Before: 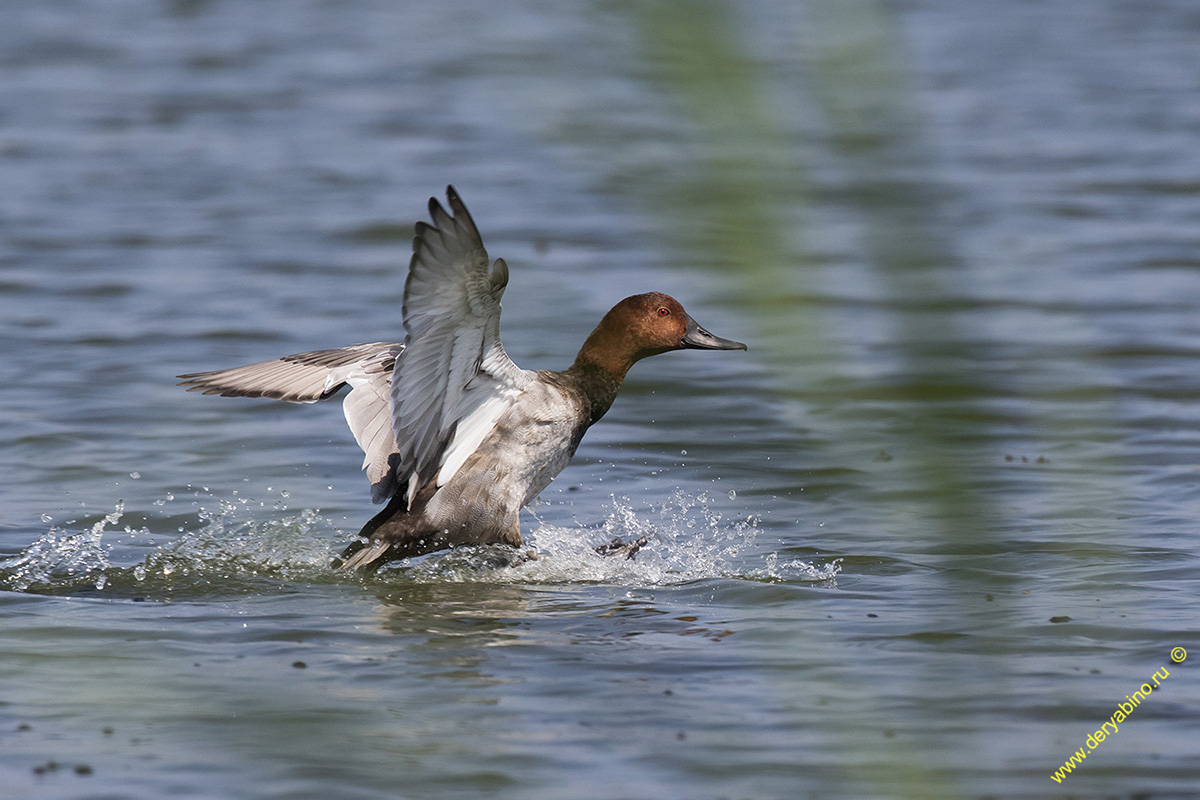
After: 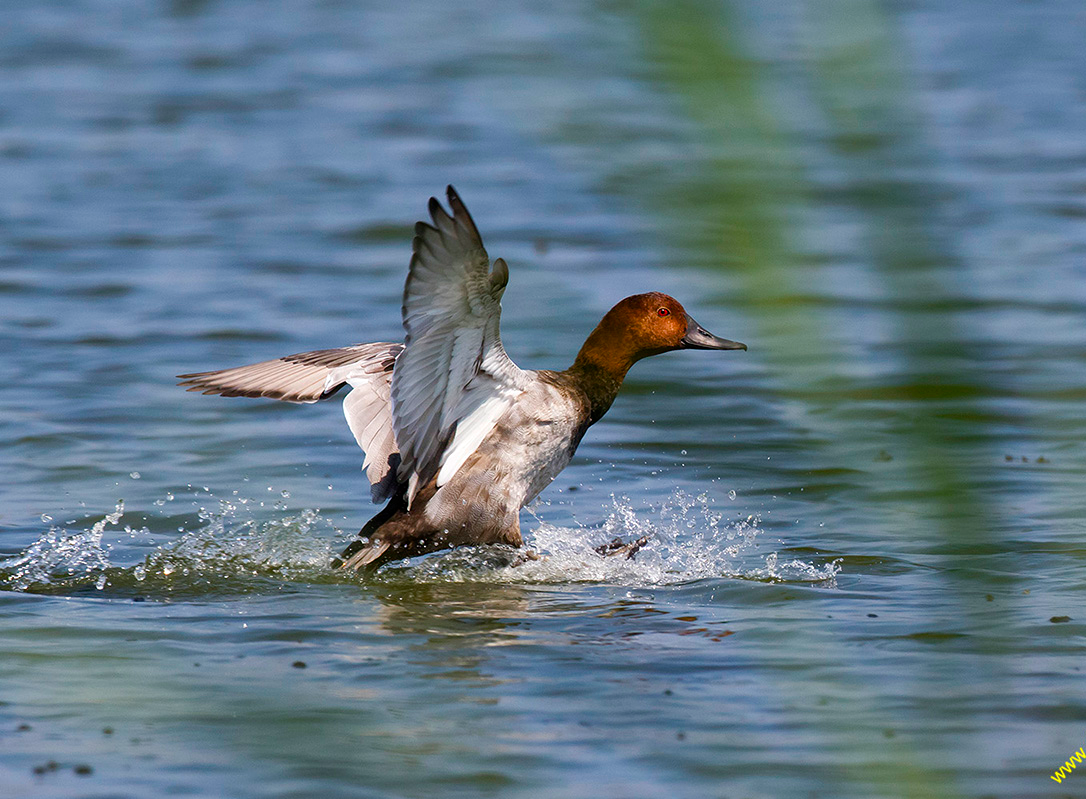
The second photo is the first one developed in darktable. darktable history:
color balance rgb: shadows lift › chroma 0.991%, shadows lift › hue 111.49°, perceptual saturation grading › global saturation 27.474%, perceptual saturation grading › highlights -27.734%, perceptual saturation grading › mid-tones 15.87%, perceptual saturation grading › shadows 34.137%, perceptual brilliance grading › global brilliance -0.739%, perceptual brilliance grading › highlights -1.311%, perceptual brilliance grading › mid-tones -0.513%, perceptual brilliance grading › shadows -1.321%, global vibrance 25.037%, contrast 10.598%
crop: right 9.498%, bottom 0.019%
